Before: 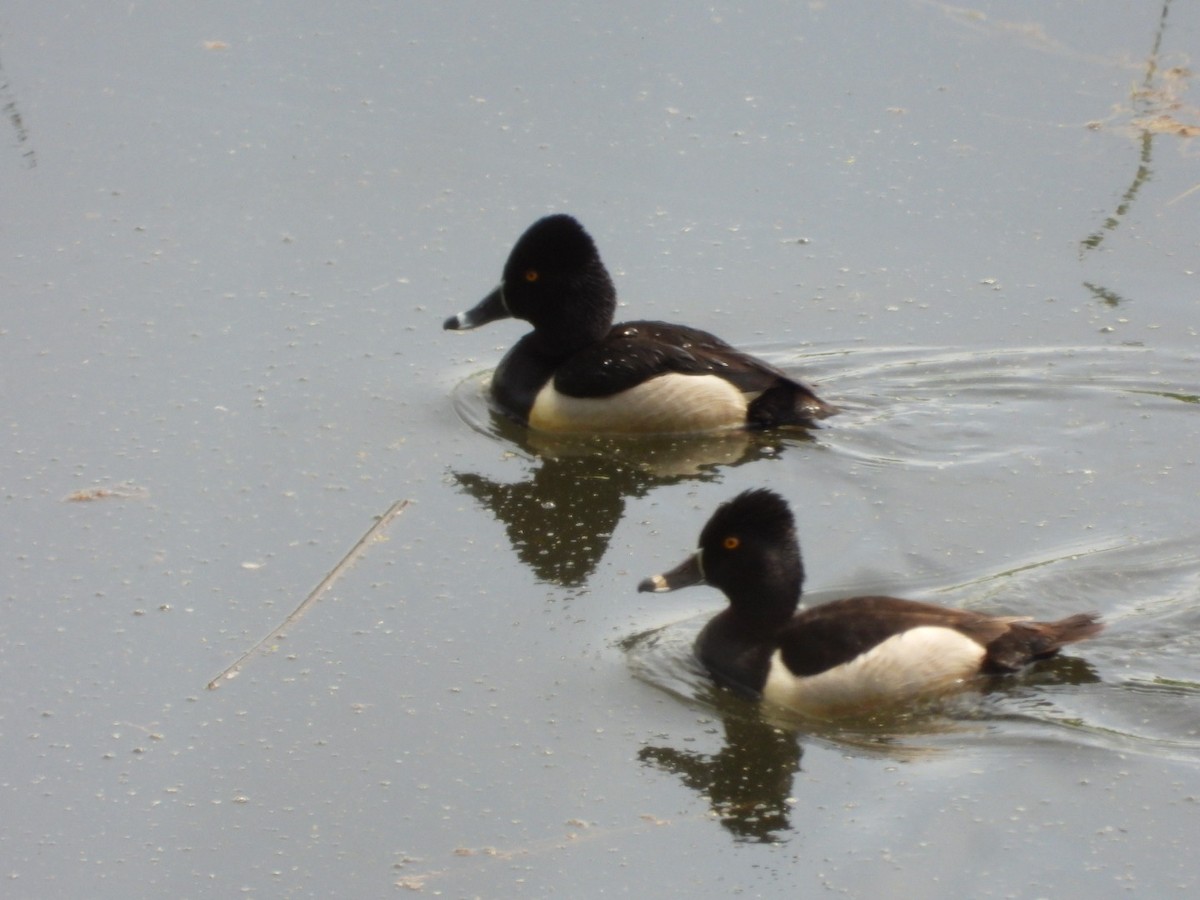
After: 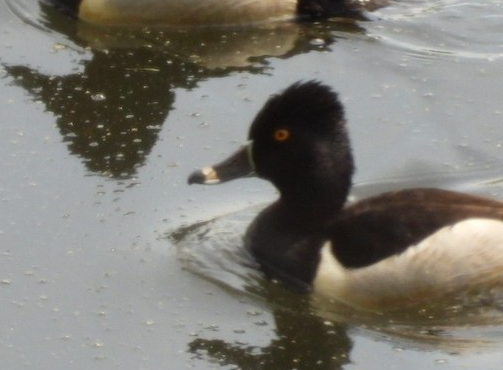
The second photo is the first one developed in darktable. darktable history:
crop: left 37.523%, top 45.347%, right 20.533%, bottom 13.468%
